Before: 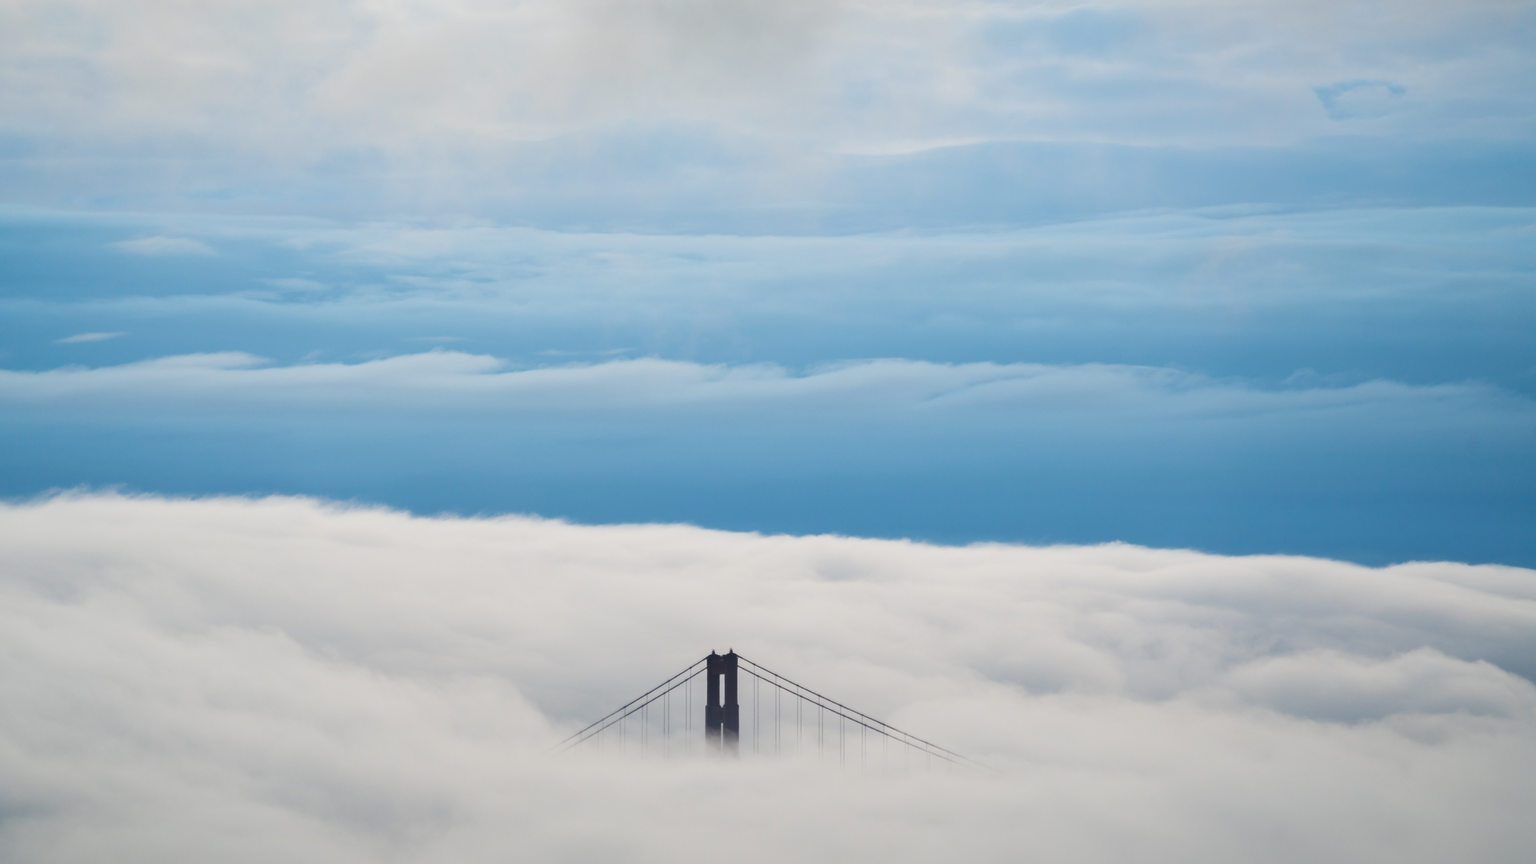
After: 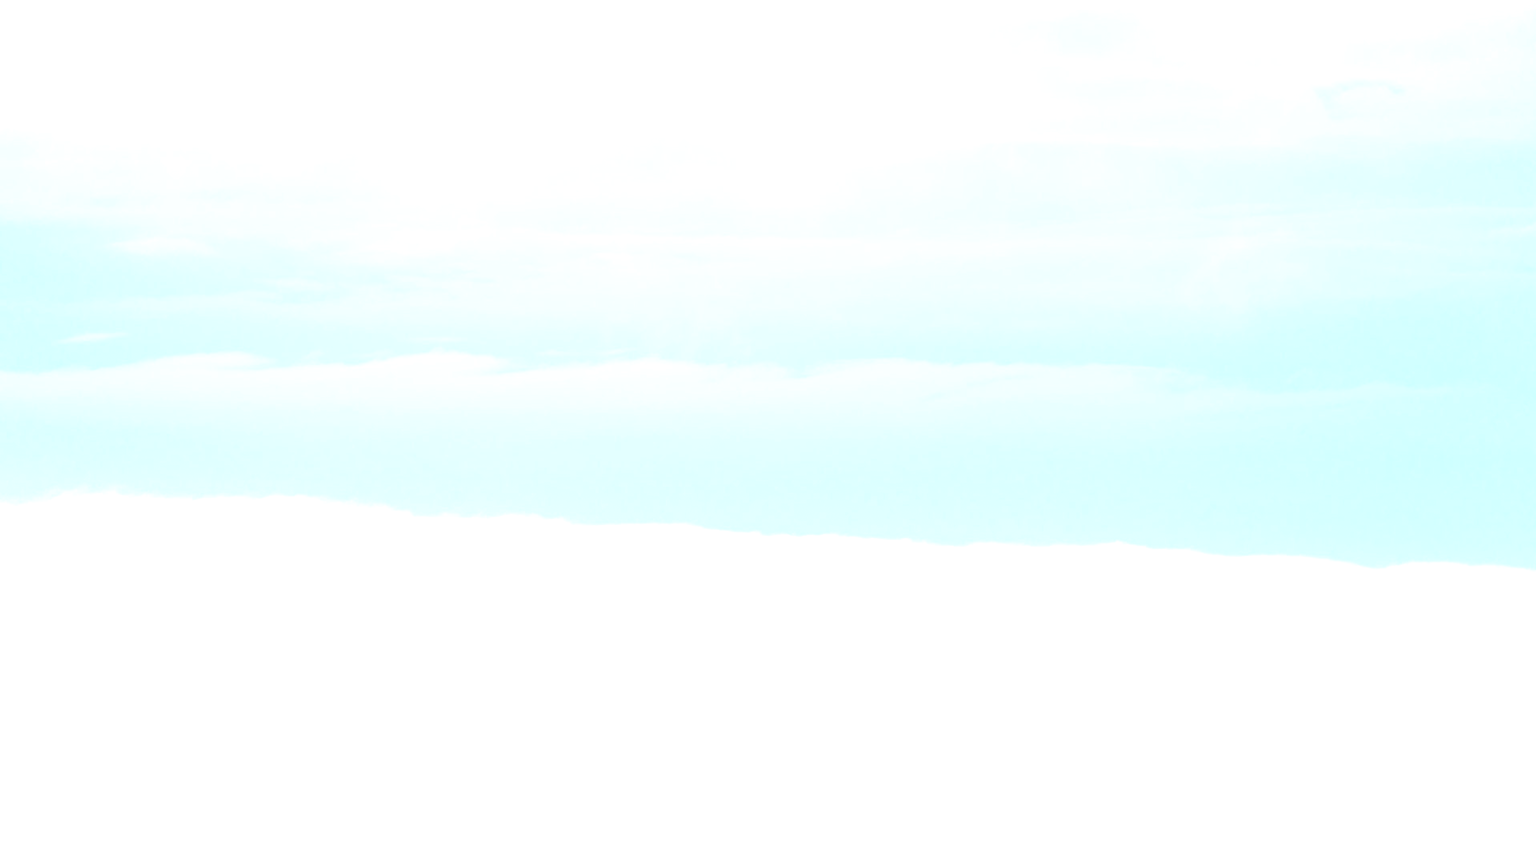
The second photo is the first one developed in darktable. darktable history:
bloom: size 70%, threshold 25%, strength 70%
base curve: curves: ch0 [(0, 0) (0.088, 0.125) (0.176, 0.251) (0.354, 0.501) (0.613, 0.749) (1, 0.877)], preserve colors none
